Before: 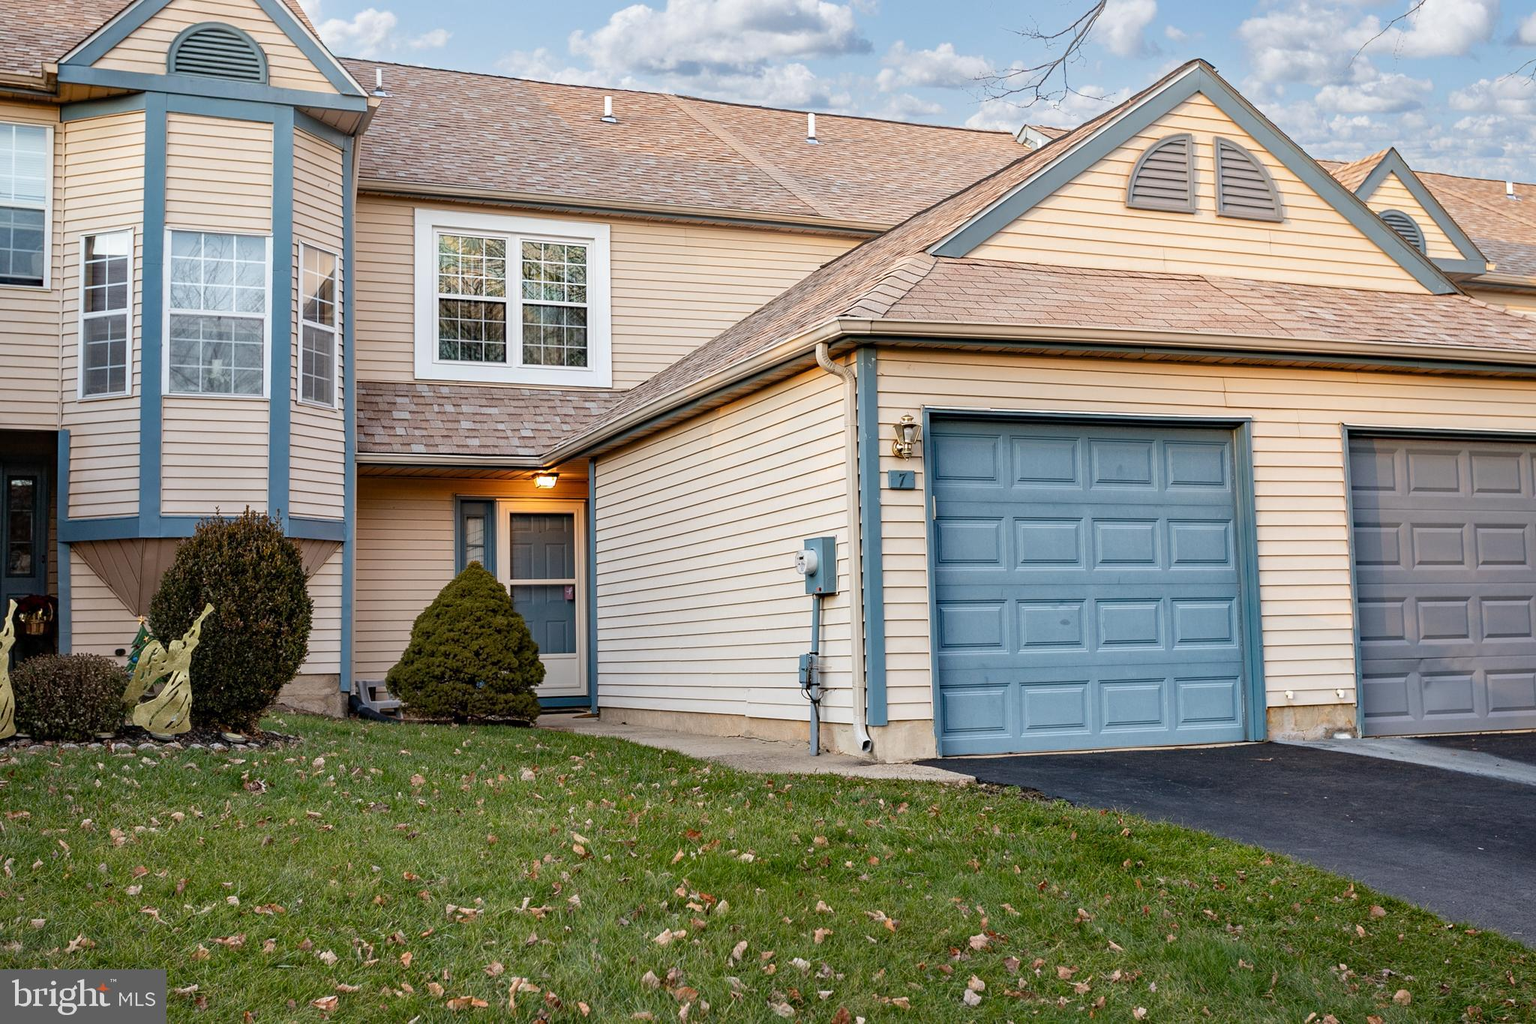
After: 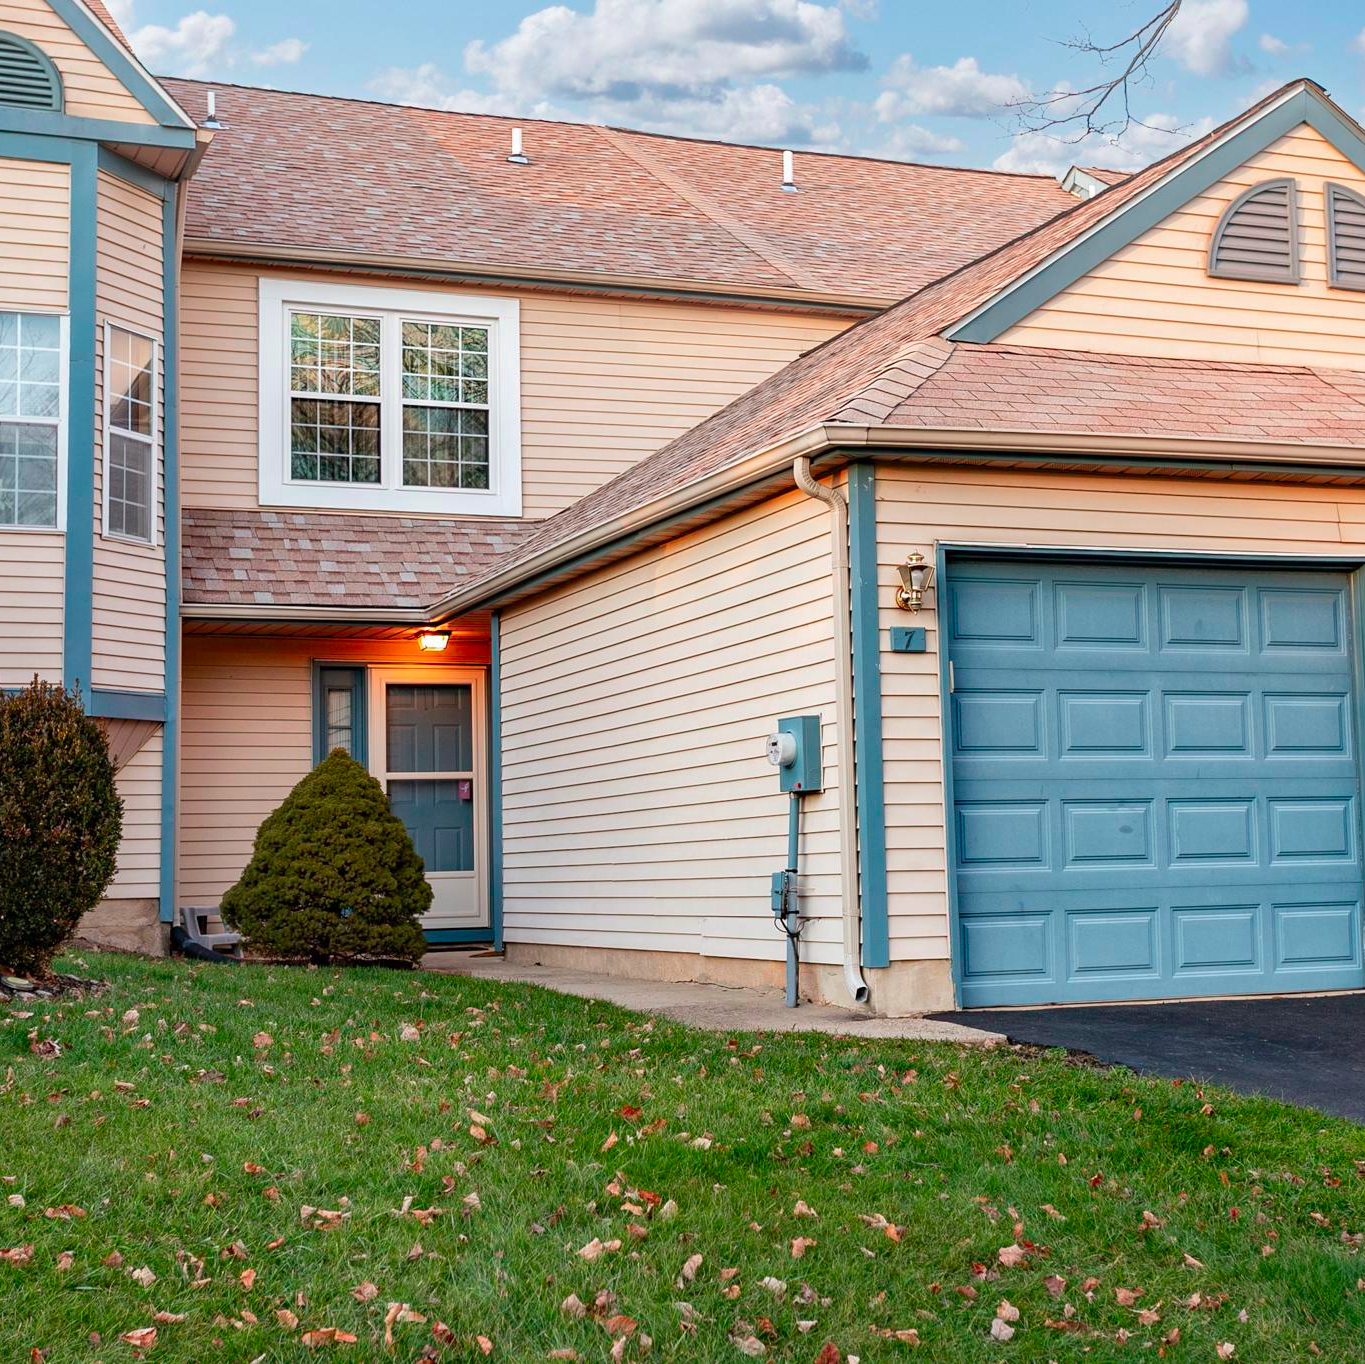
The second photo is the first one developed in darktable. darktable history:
crop and rotate: left 14.385%, right 18.948%
color contrast: green-magenta contrast 1.73, blue-yellow contrast 1.15
